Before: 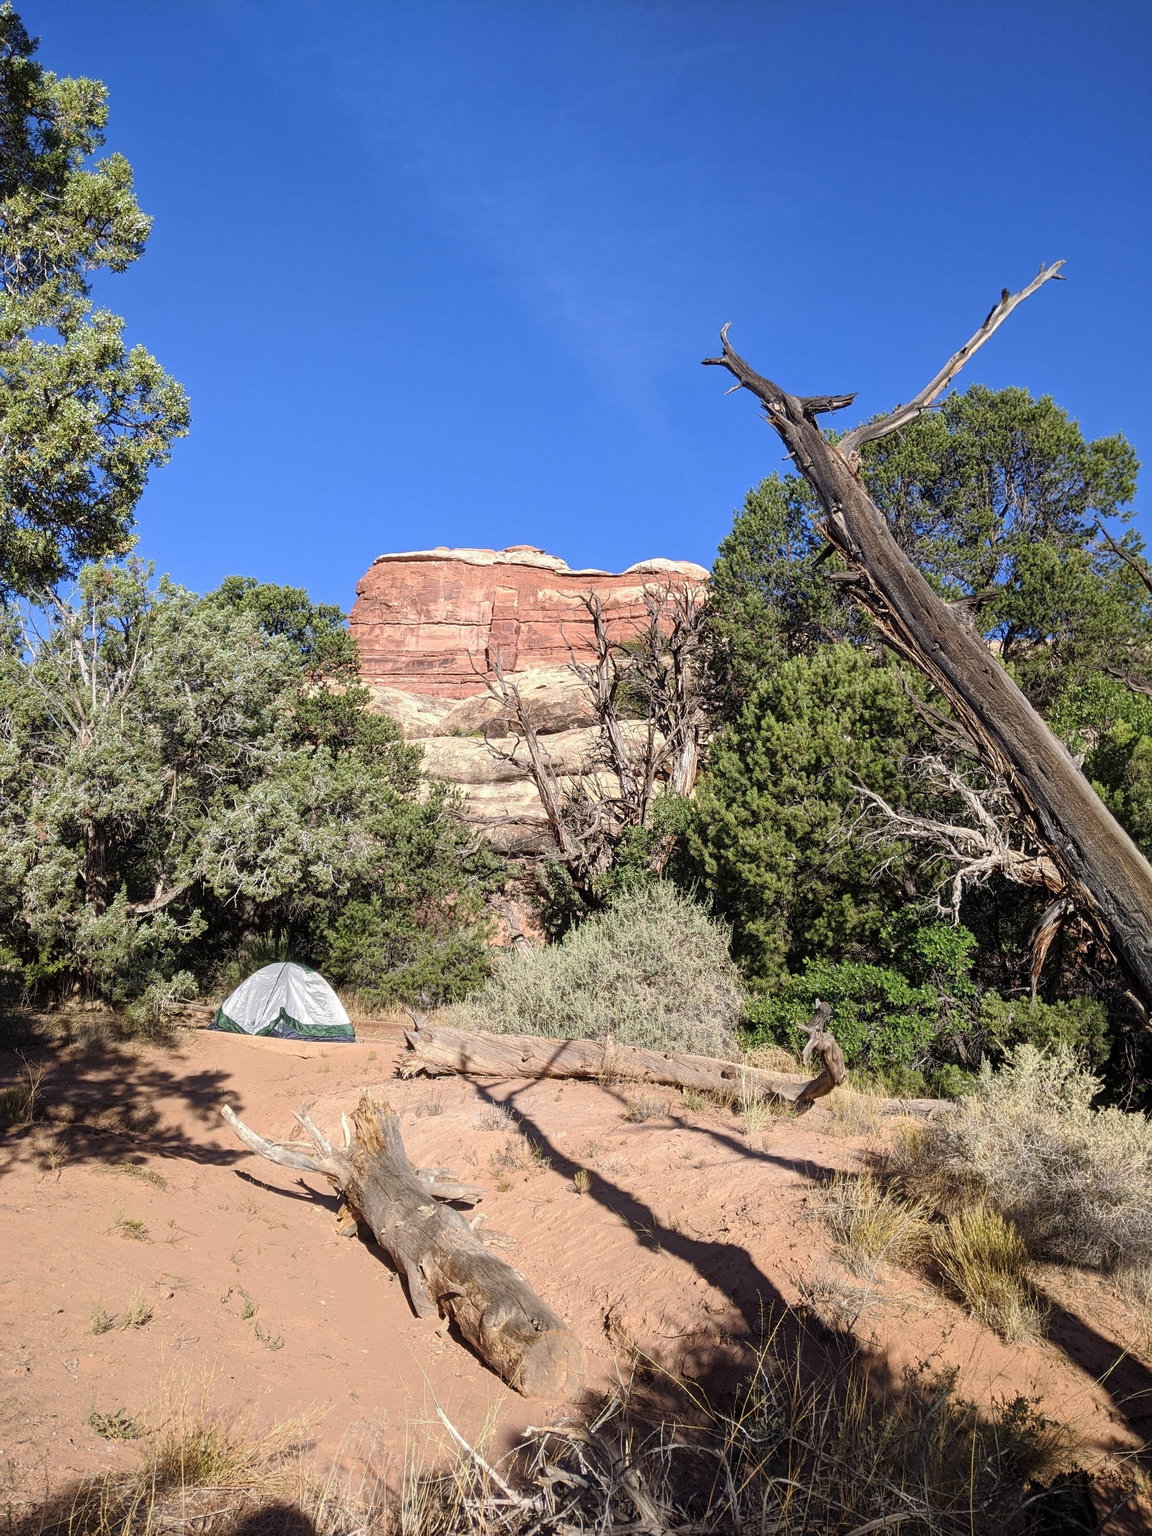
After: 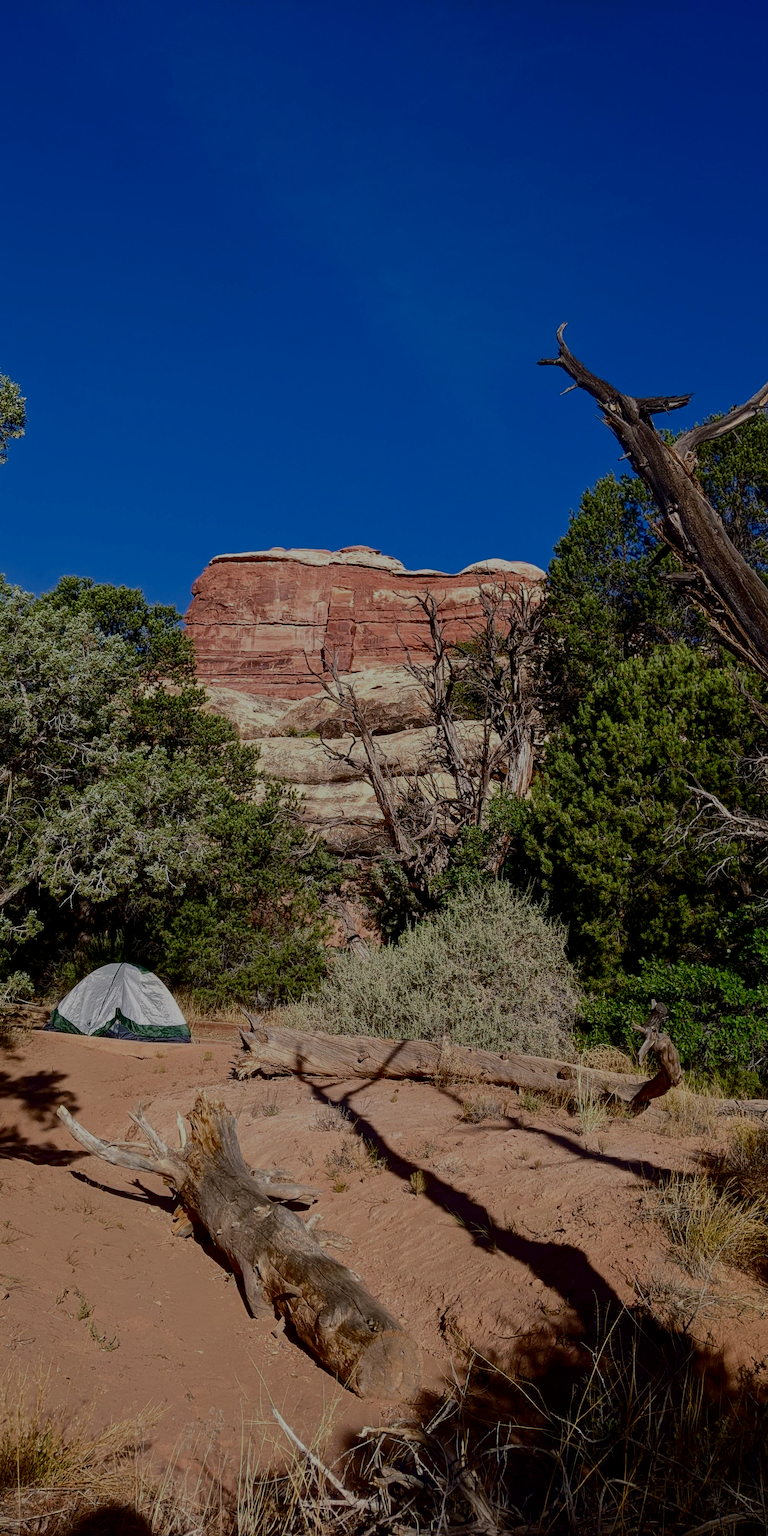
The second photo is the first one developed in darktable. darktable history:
crop and rotate: left 14.349%, right 18.954%
contrast brightness saturation: contrast 0.095, brightness -0.573, saturation 0.17
filmic rgb: black relative exposure -7.39 EV, white relative exposure 5.07 EV, hardness 3.2
